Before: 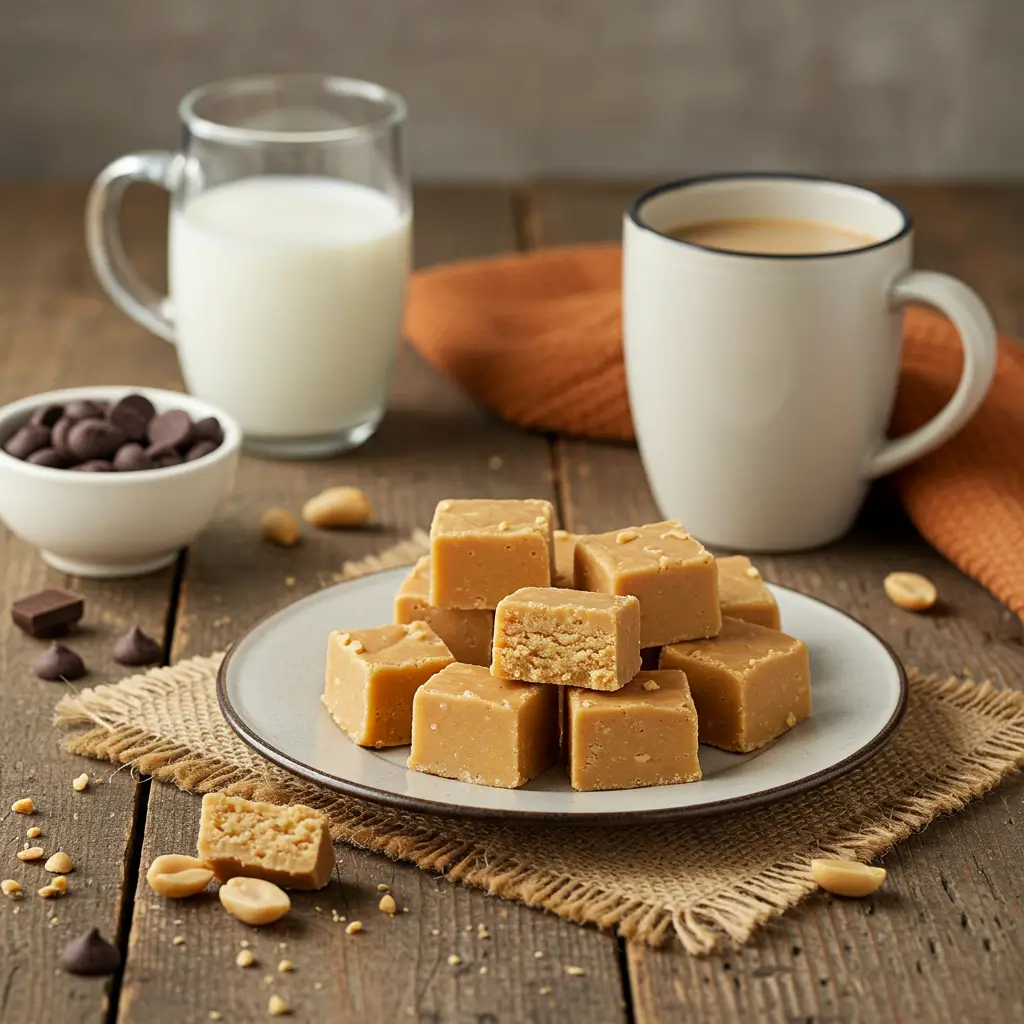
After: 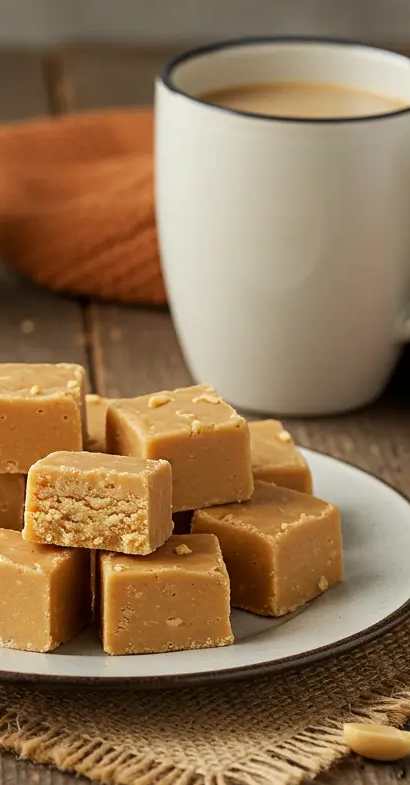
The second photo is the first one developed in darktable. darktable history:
crop: left 45.73%, top 13.347%, right 14.134%, bottom 9.905%
